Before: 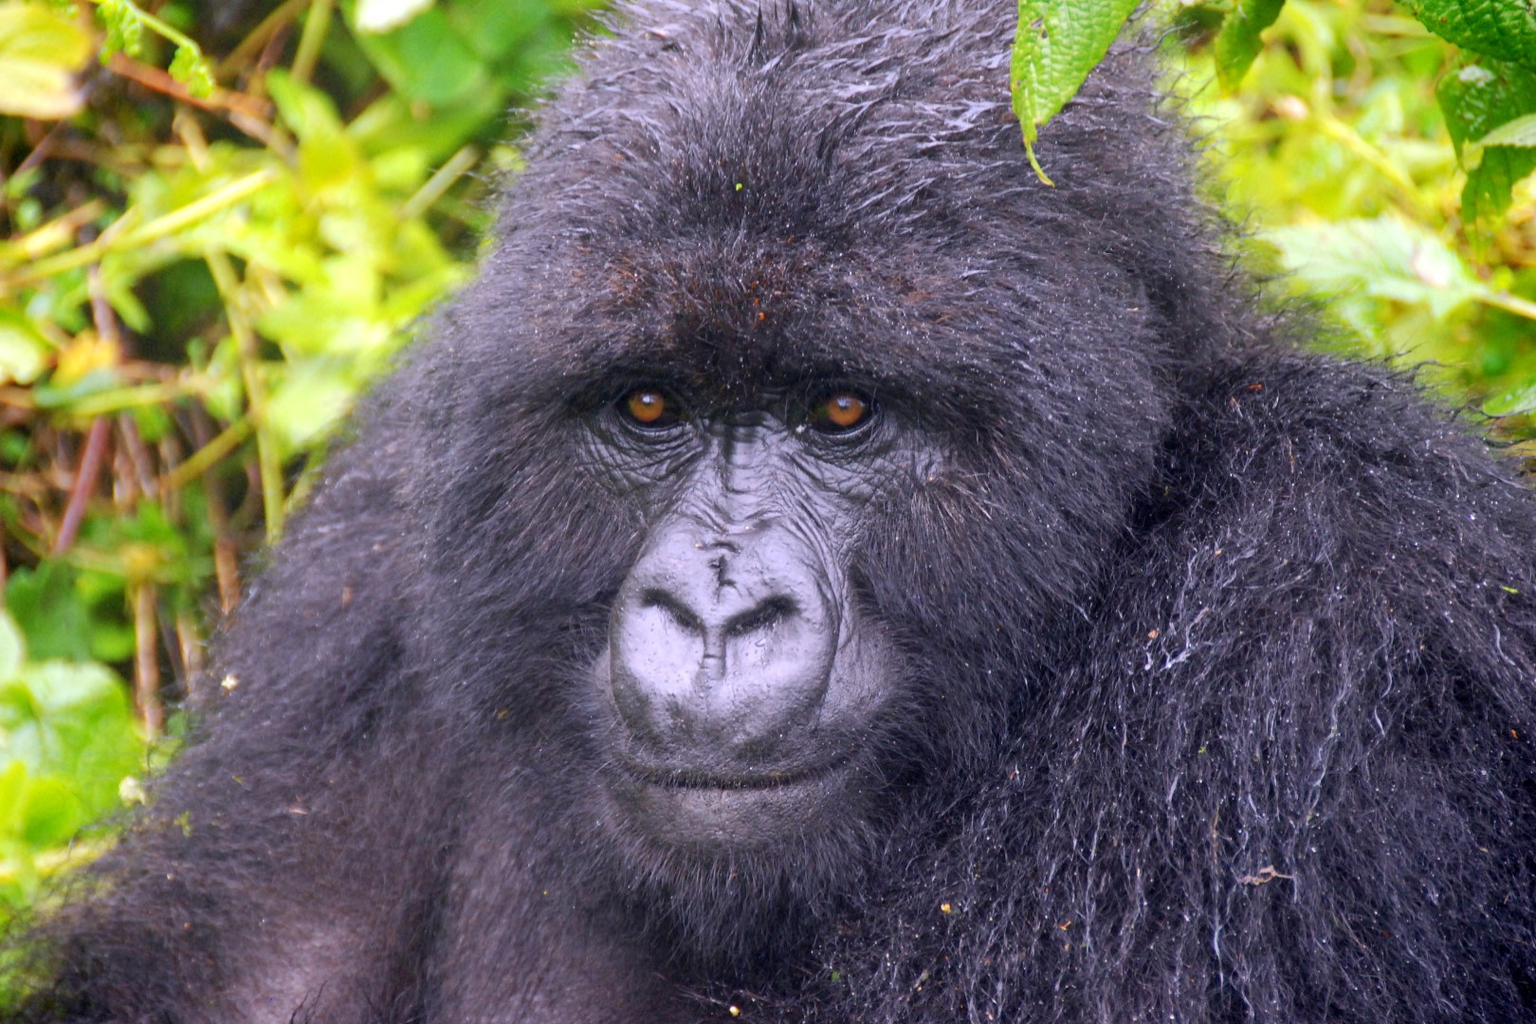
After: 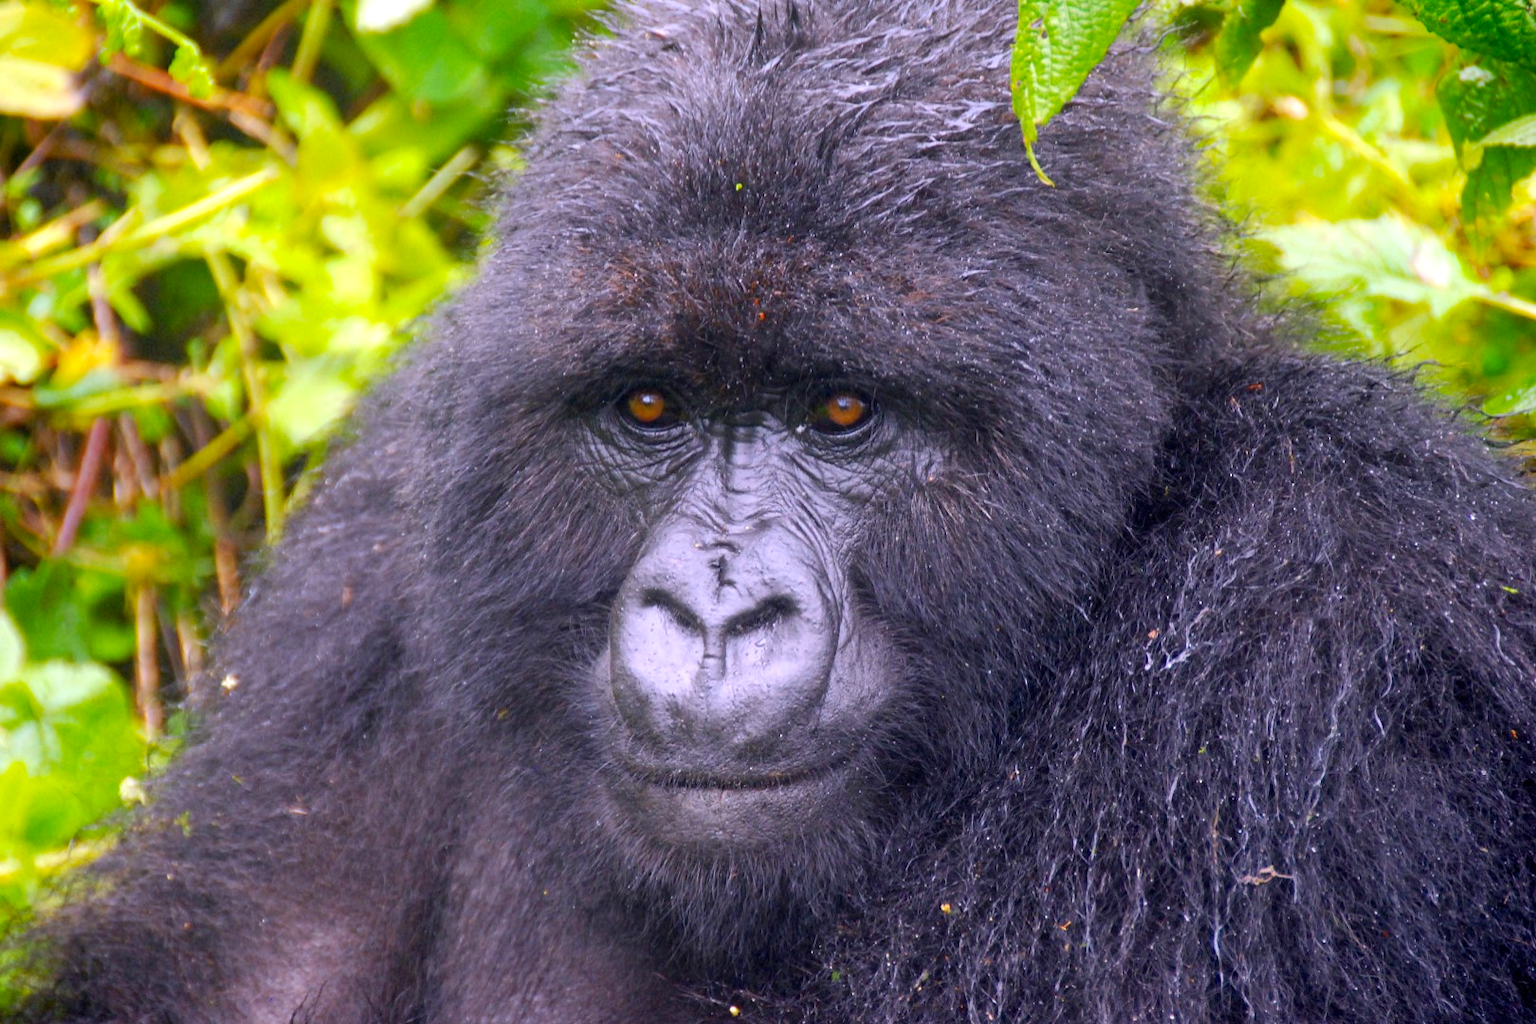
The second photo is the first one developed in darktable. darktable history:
sharpen: radius 2.883, amount 0.868, threshold 47.523
color balance rgb: linear chroma grading › global chroma 10%, perceptual saturation grading › global saturation 5%, perceptual brilliance grading › global brilliance 4%, global vibrance 7%, saturation formula JzAzBz (2021)
